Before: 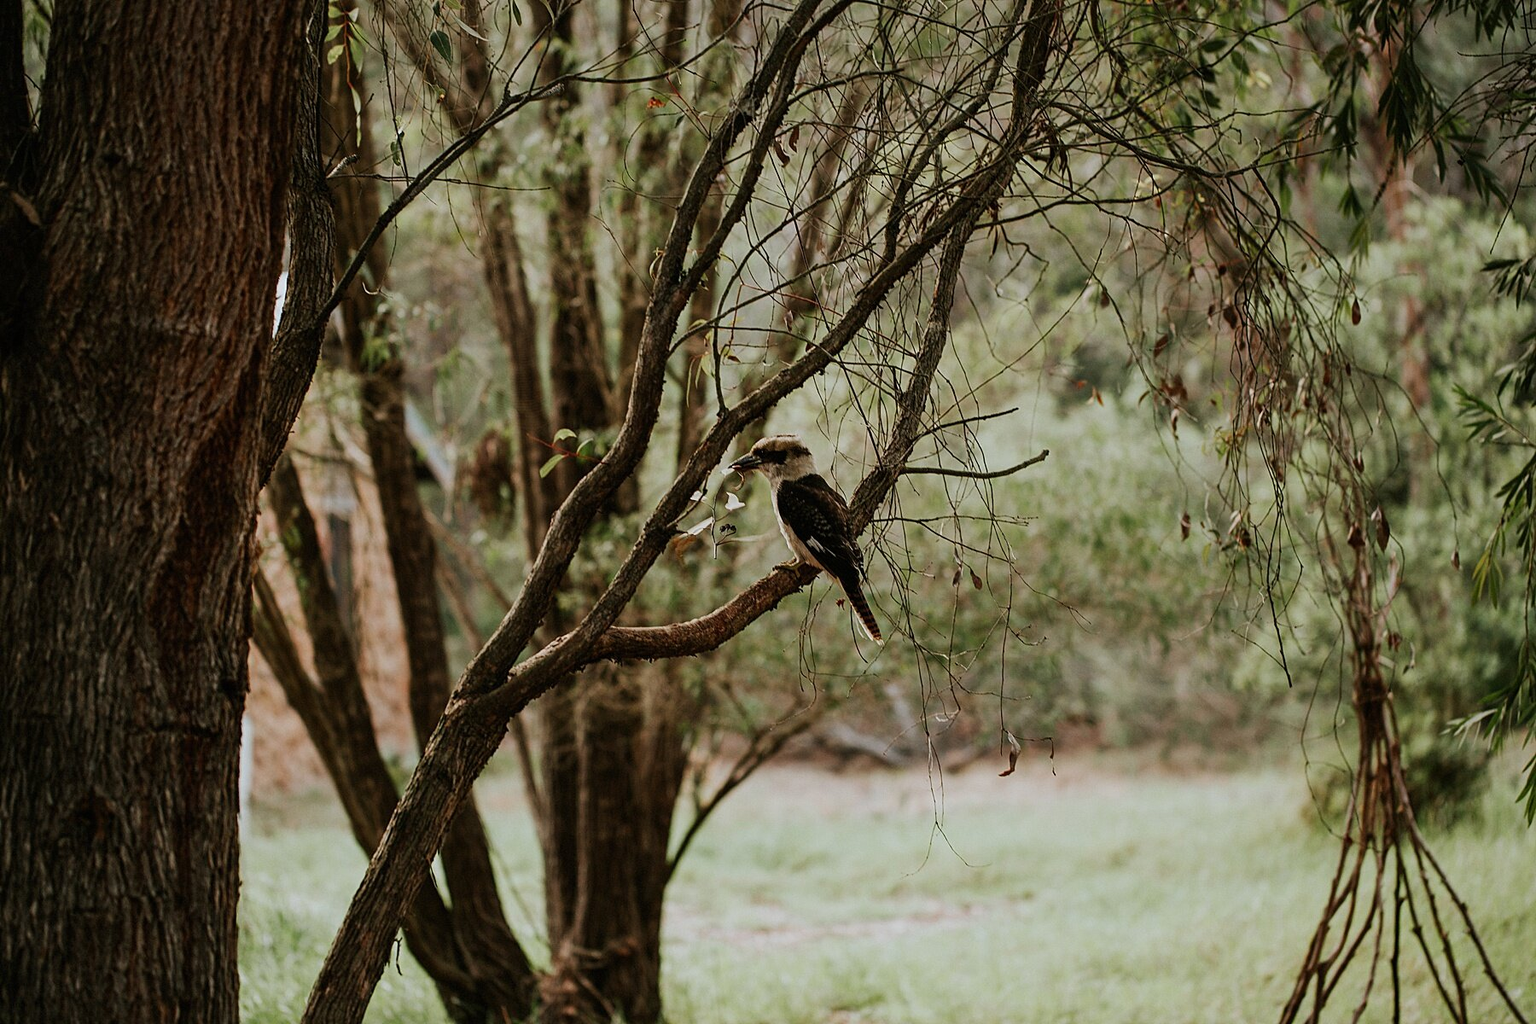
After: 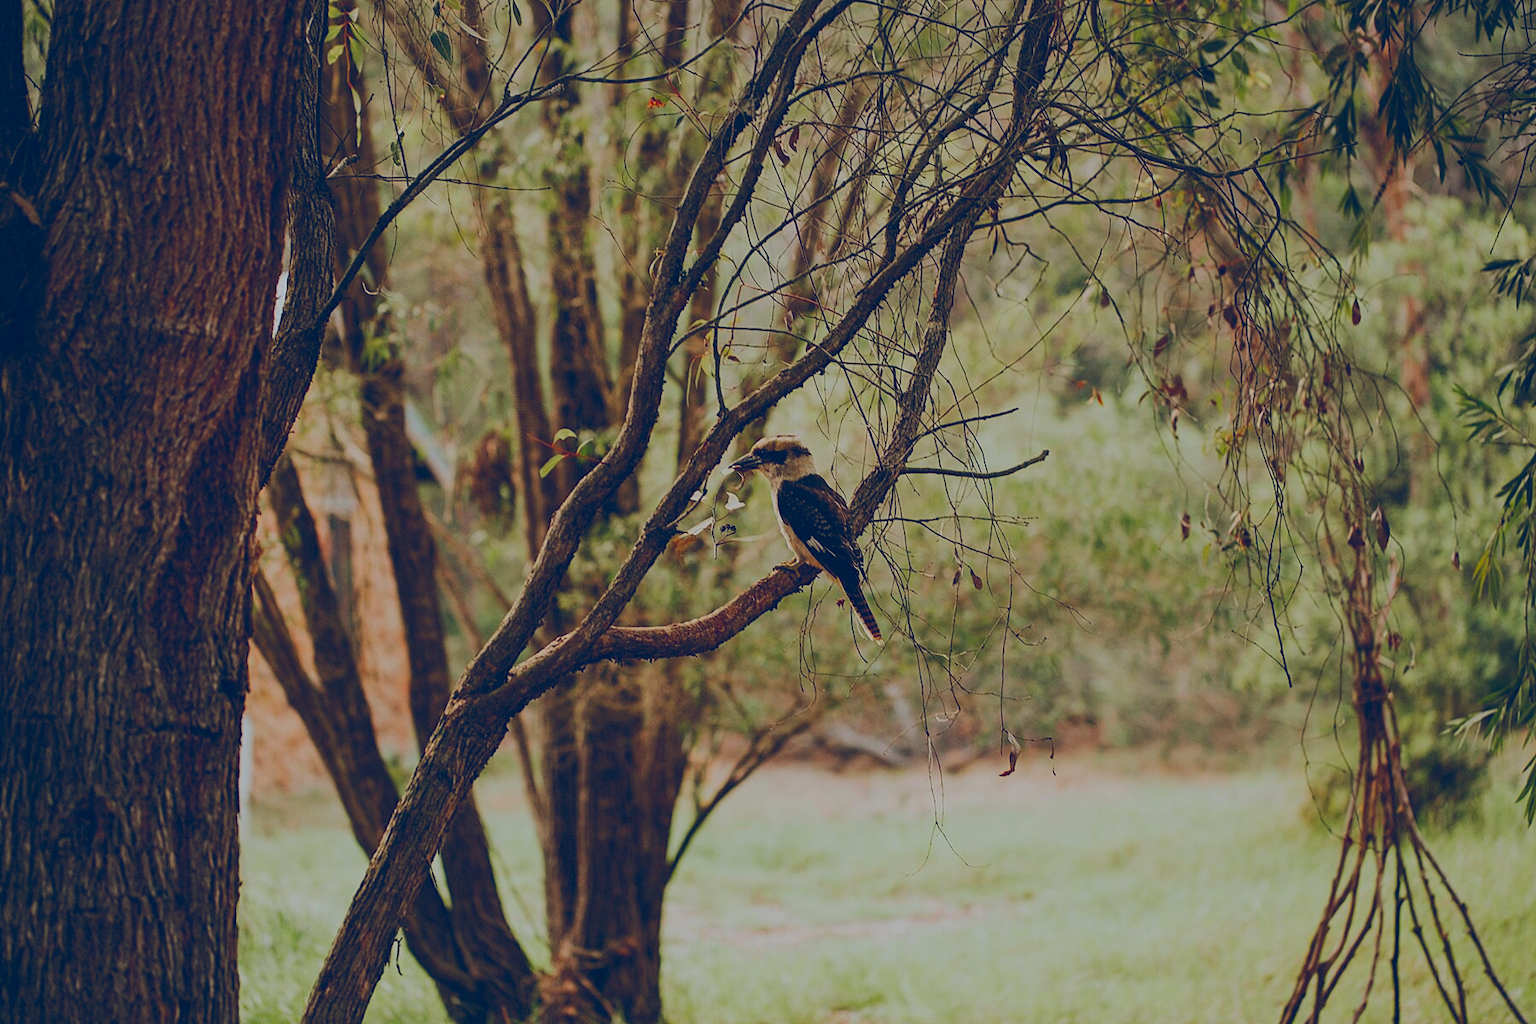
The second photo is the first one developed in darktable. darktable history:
color balance rgb: shadows lift › hue 85.16°, power › chroma 0.707%, power › hue 60°, global offset › luminance 0.427%, global offset › chroma 0.218%, global offset › hue 255.69°, perceptual saturation grading › global saturation 30.465%, contrast -29.869%
tone curve: curves: ch0 [(0, 0.018) (0.036, 0.038) (0.15, 0.131) (0.27, 0.247) (0.528, 0.554) (0.761, 0.761) (1, 0.919)]; ch1 [(0, 0) (0.179, 0.173) (0.322, 0.32) (0.429, 0.431) (0.502, 0.5) (0.519, 0.522) (0.562, 0.588) (0.625, 0.67) (0.711, 0.745) (1, 1)]; ch2 [(0, 0) (0.29, 0.295) (0.404, 0.436) (0.497, 0.499) (0.521, 0.523) (0.561, 0.605) (0.657, 0.655) (0.712, 0.764) (1, 1)], color space Lab, linked channels, preserve colors none
